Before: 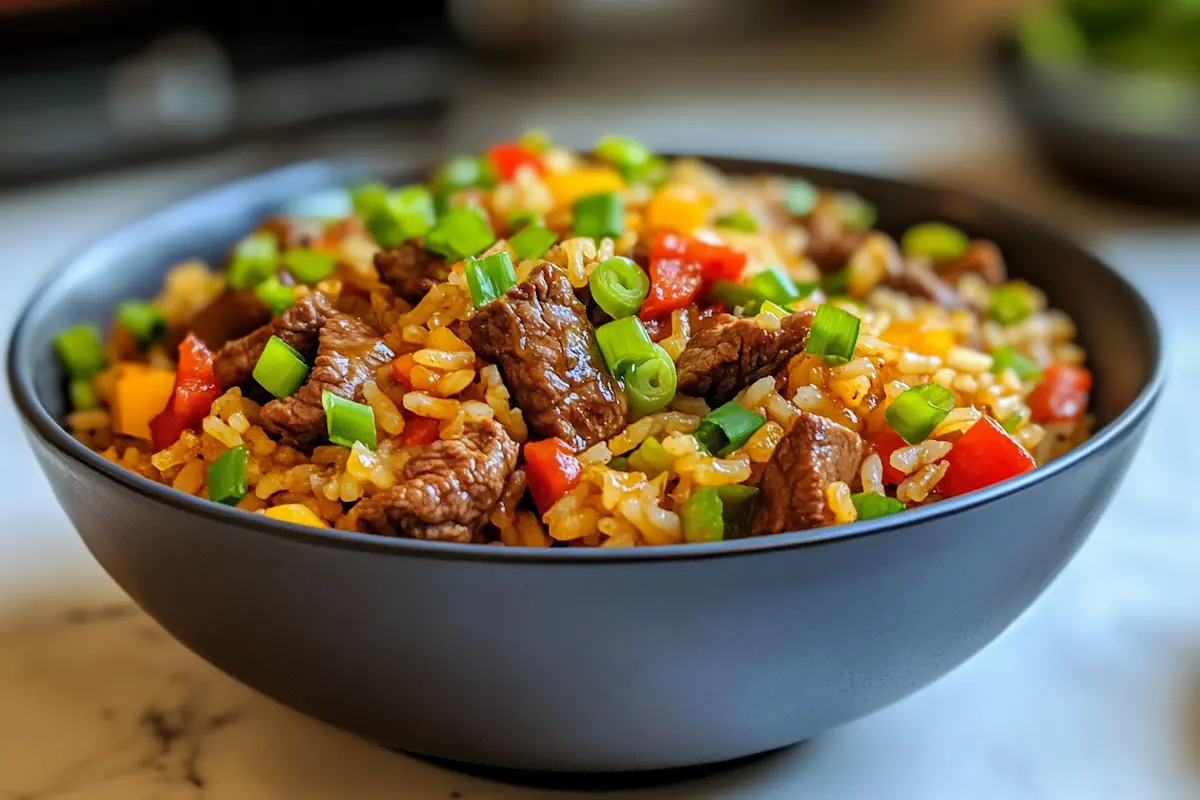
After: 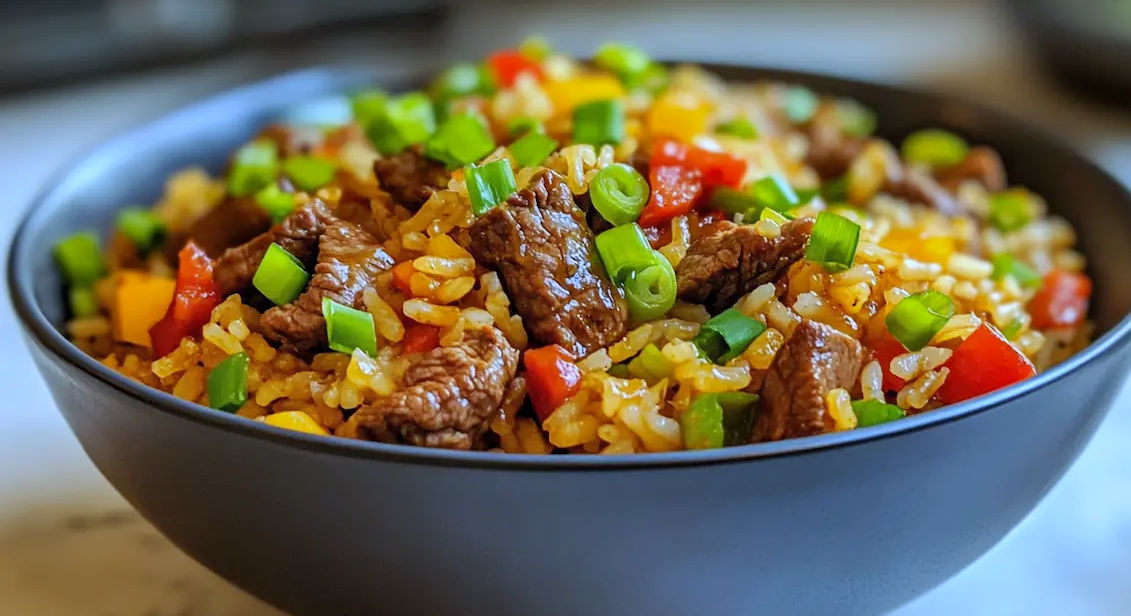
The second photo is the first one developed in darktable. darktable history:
shadows and highlights: shadows 25, highlights -25
crop and rotate: angle 0.03°, top 11.643%, right 5.651%, bottom 11.189%
white balance: red 0.924, blue 1.095
